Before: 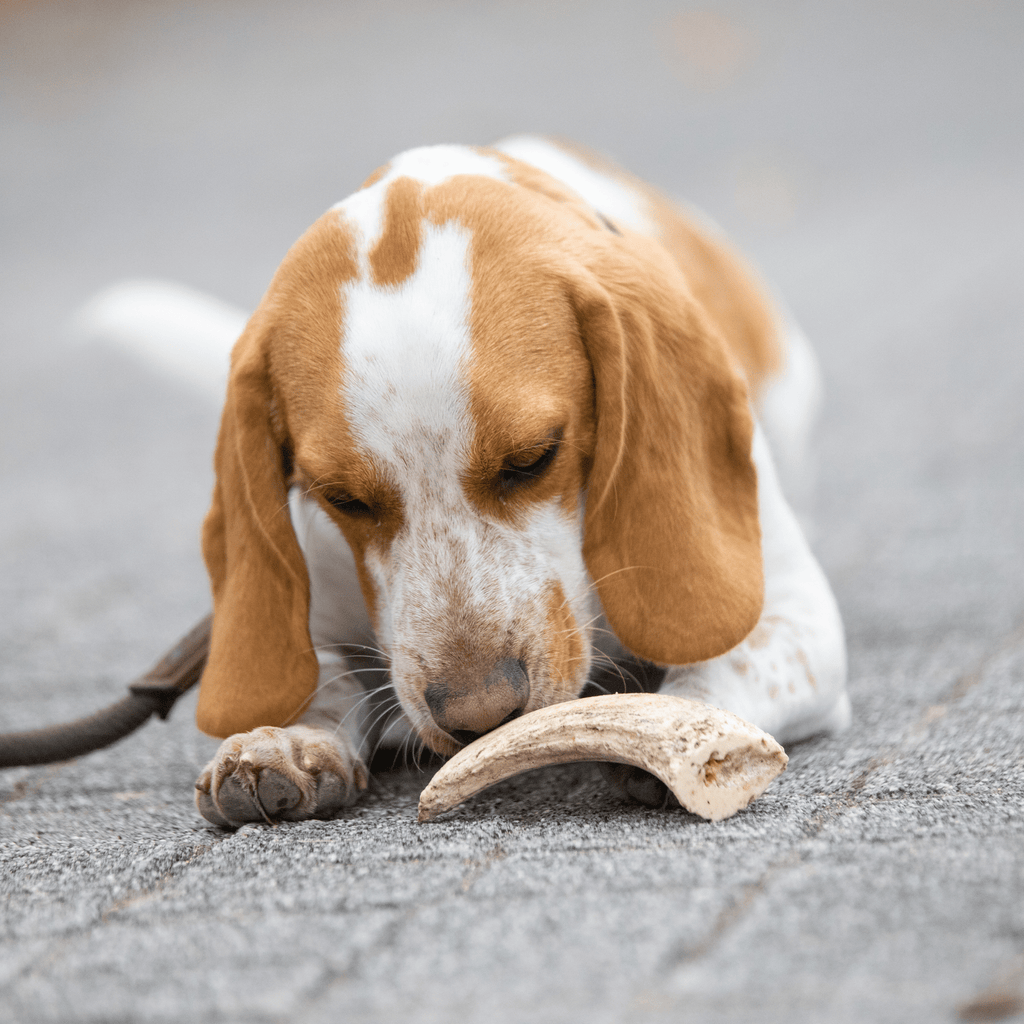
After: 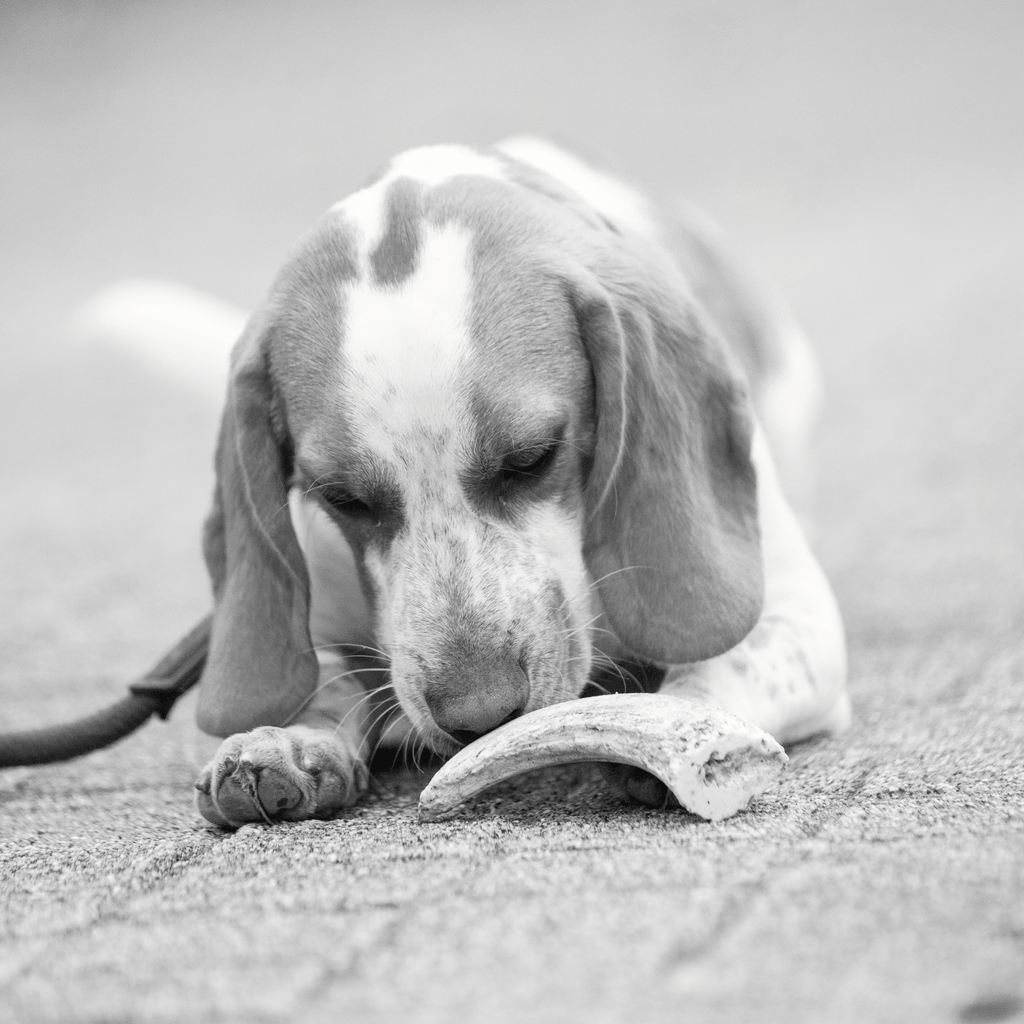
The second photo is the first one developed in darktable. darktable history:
tone curve: curves: ch0 [(0, 0) (0.003, 0.019) (0.011, 0.022) (0.025, 0.025) (0.044, 0.04) (0.069, 0.069) (0.1, 0.108) (0.136, 0.152) (0.177, 0.199) (0.224, 0.26) (0.277, 0.321) (0.335, 0.392) (0.399, 0.472) (0.468, 0.547) (0.543, 0.624) (0.623, 0.713) (0.709, 0.786) (0.801, 0.865) (0.898, 0.939) (1, 1)], preserve colors none
color look up table: target L [84.2, 90.94, 84.56, 81.69, 84.56, 61.19, 68.49, 44.41, 42.78, 32.75, 17.37, 3.028, 200.55, 85.98, 72.94, 75.88, 68.49, 76.61, 64.36, 59.79, 50.43, 53.98, 34.45, 31.46, 23.22, 93.05, 87.05, 74.05, 75.52, 78.07, 56.71, 61.7, 85.27, 66.62, 76.98, 37.13, 27.98, 42.1, 18.94, 100, 91.29, 90.94, 84.56, 84.2, 84.56, 69.61, 60.17, 48.04, 48.04], target a [0, -0.001, -0.001, 0, -0.001, 0.001, 0 ×7, -0.001, 0 ×11, -0.002, 0, 0, 0, -0.001, 0, 0.001, -0.002, 0, 0, 0.001, 0, 0.001, 0, -0.097, 0, -0.001, -0.001, 0, -0.001, 0 ×4], target b [0.001, 0.023, 0.002, 0.001, 0.002, -0.004, 0.002, 0.002, 0.002, 0.001, -0.002, 0, 0, 0.002, 0.002, 0.001, 0.002, 0.001, 0.002, 0.002, -0.003, 0.002, 0.001, 0.001, -0.002, 0.024, 0.001, 0.002, 0.002, 0.022, 0.002, -0.004, 0.023, 0.002, 0.001, -0.003, 0.001, -0.003, -0.002, 1.213, 0, 0.023, 0.002, 0.001, 0.002 ×5], num patches 49
